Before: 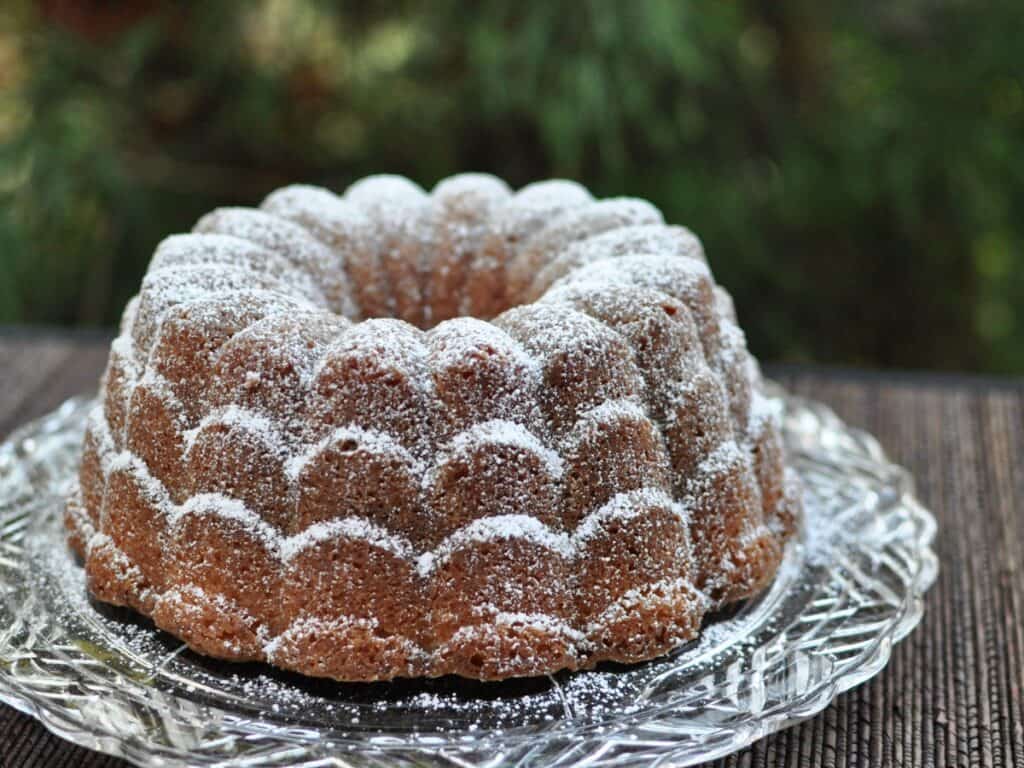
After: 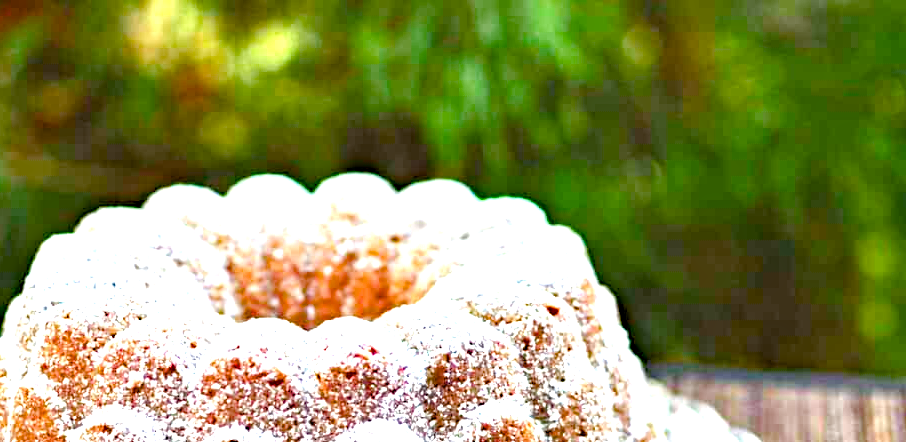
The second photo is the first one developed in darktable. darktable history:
color balance rgb: perceptual saturation grading › global saturation 39.952%, perceptual saturation grading › highlights -25.474%, perceptual saturation grading › mid-tones 35.246%, perceptual saturation grading › shadows 36.073%, global vibrance 19.378%
exposure: black level correction 0, exposure 2.161 EV, compensate highlight preservation false
haze removal: strength 0.419, adaptive false
crop and rotate: left 11.457%, bottom 42.397%
